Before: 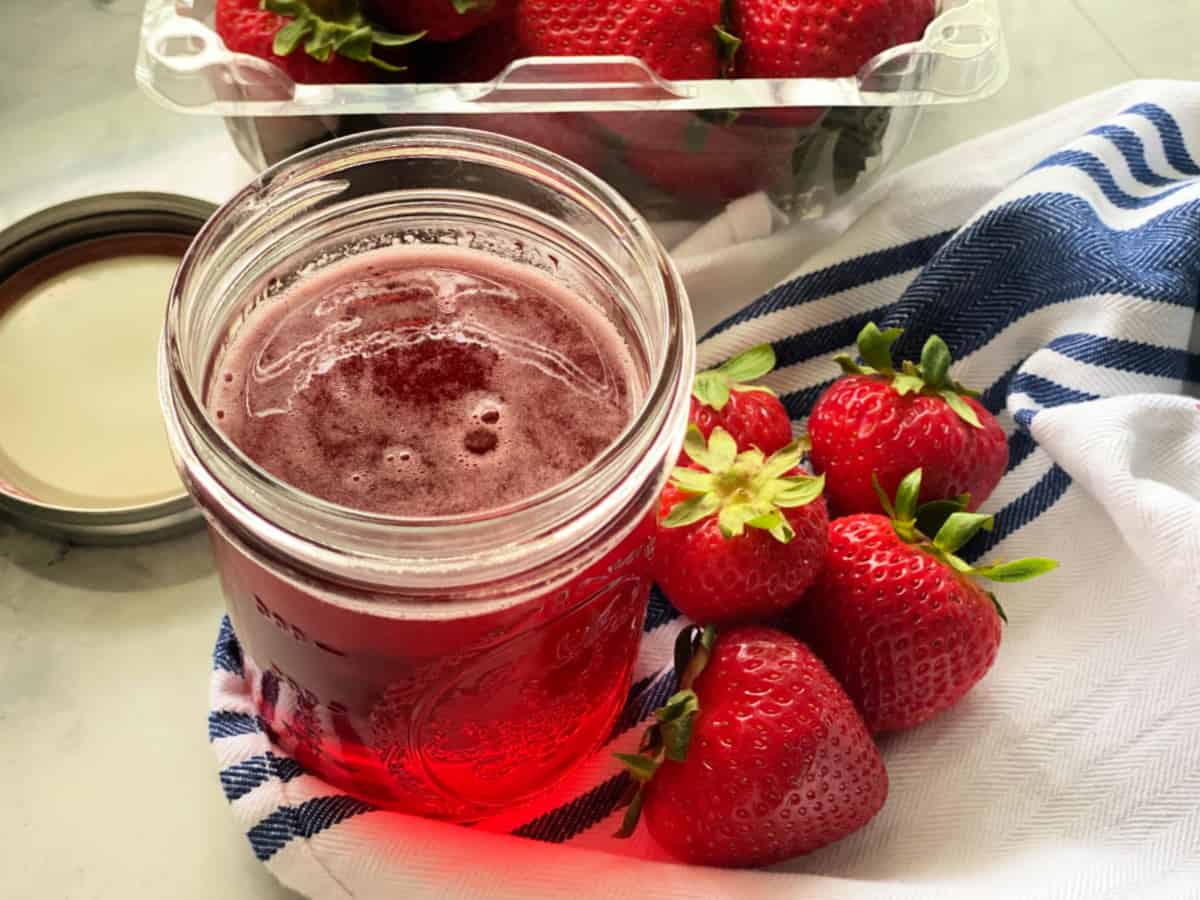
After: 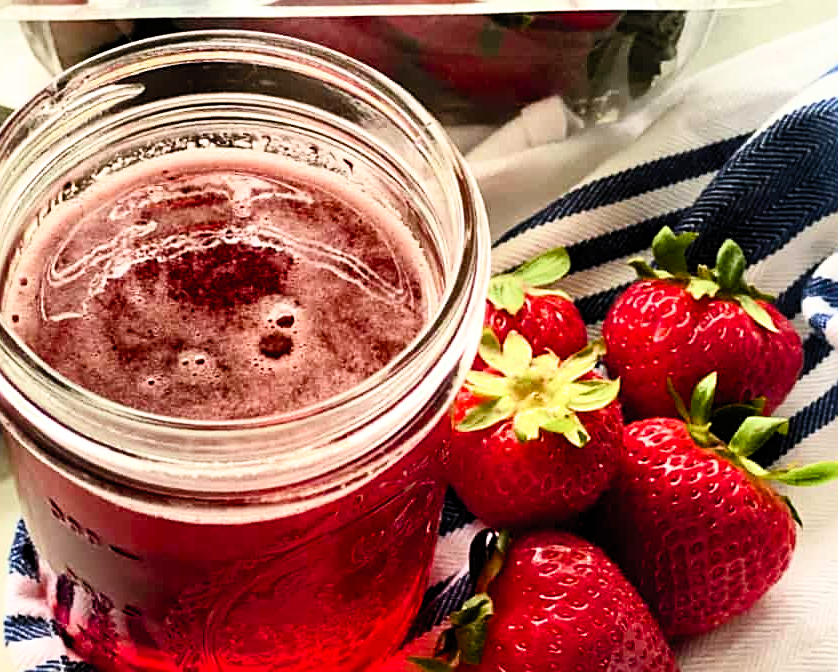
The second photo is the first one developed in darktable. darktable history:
exposure: black level correction 0.001, exposure -0.121 EV, compensate exposure bias true, compensate highlight preservation false
color balance rgb: perceptual saturation grading › global saturation 20%, perceptual saturation grading › highlights -50.402%, perceptual saturation grading › shadows 30.827%, perceptual brilliance grading › global brilliance -16.986%, perceptual brilliance grading › highlights 28.106%
crop and rotate: left 17.085%, top 10.736%, right 13.031%, bottom 14.492%
filmic rgb: black relative exposure -12.08 EV, white relative exposure 2.81 EV, target black luminance 0%, hardness 8.07, latitude 69.47%, contrast 1.137, highlights saturation mix 10.01%, shadows ↔ highlights balance -0.387%
contrast brightness saturation: contrast 0.205, brightness 0.169, saturation 0.227
sharpen: on, module defaults
